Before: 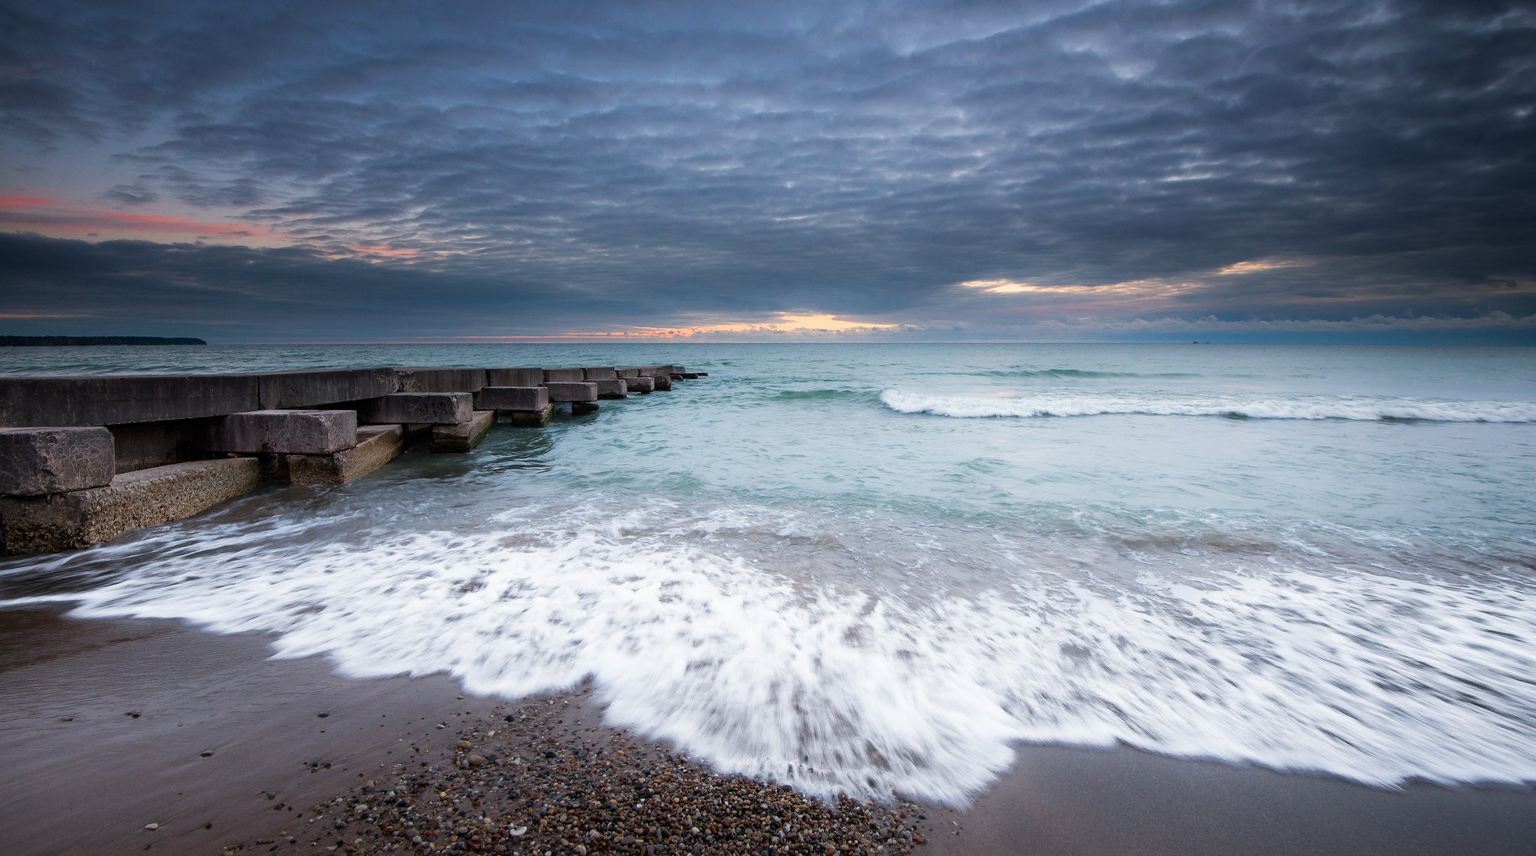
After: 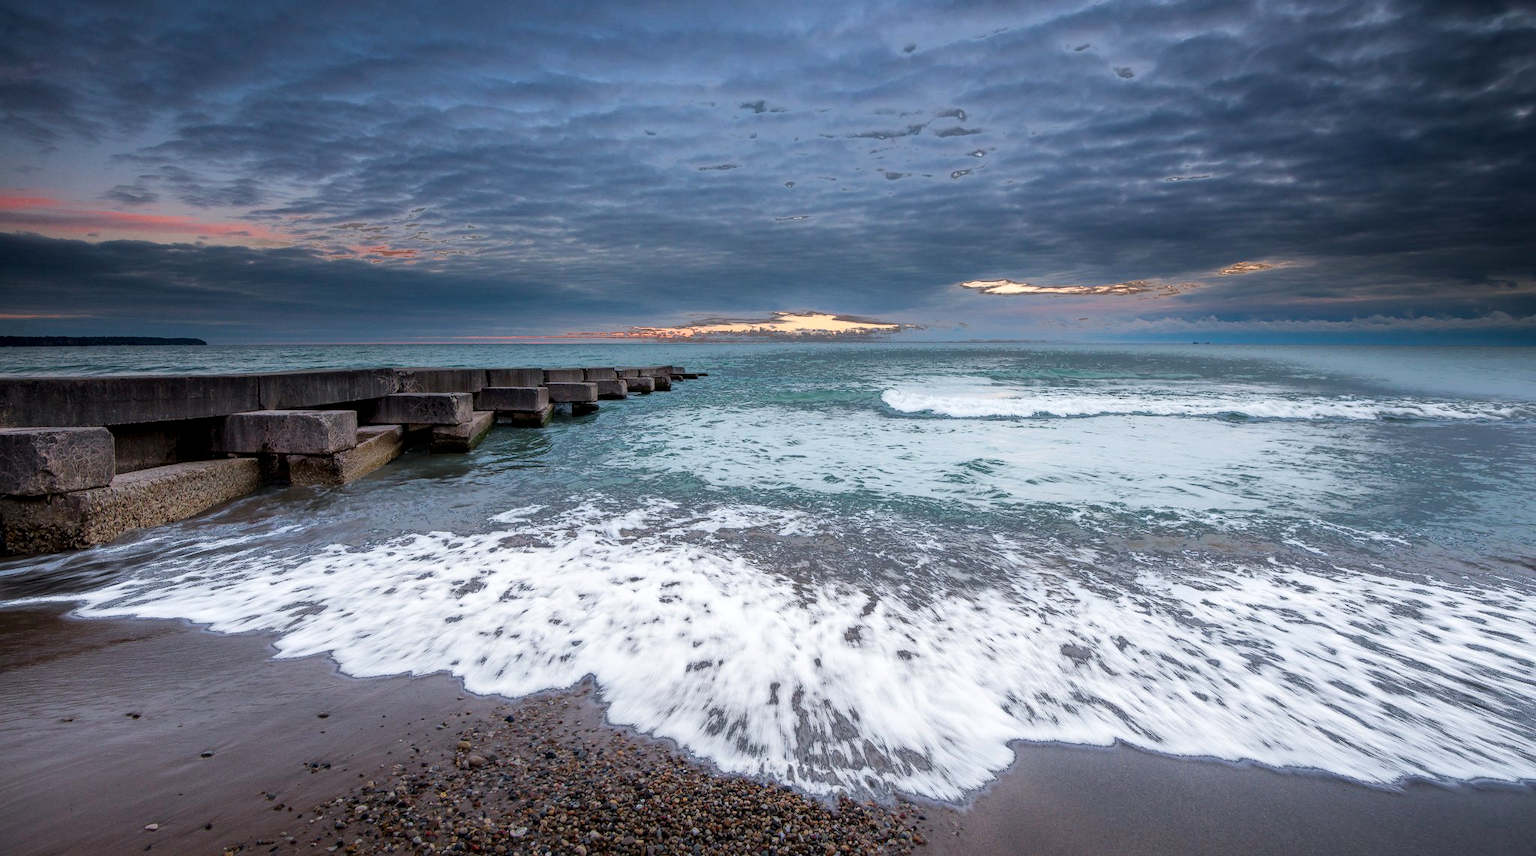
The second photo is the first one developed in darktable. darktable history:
contrast brightness saturation: saturation 0.1
local contrast: on, module defaults
fill light: exposure -0.73 EV, center 0.69, width 2.2
